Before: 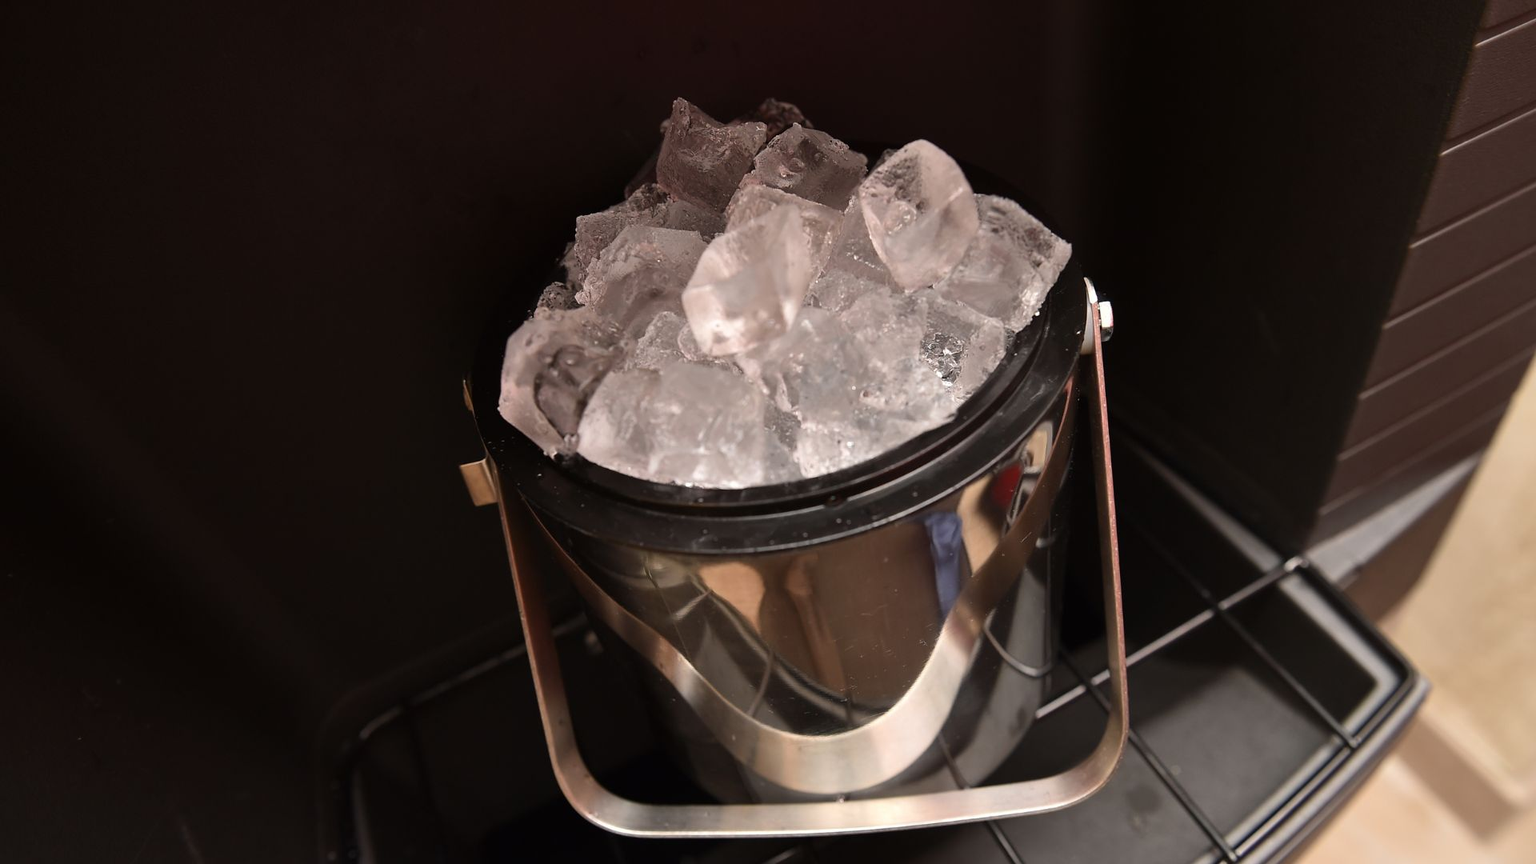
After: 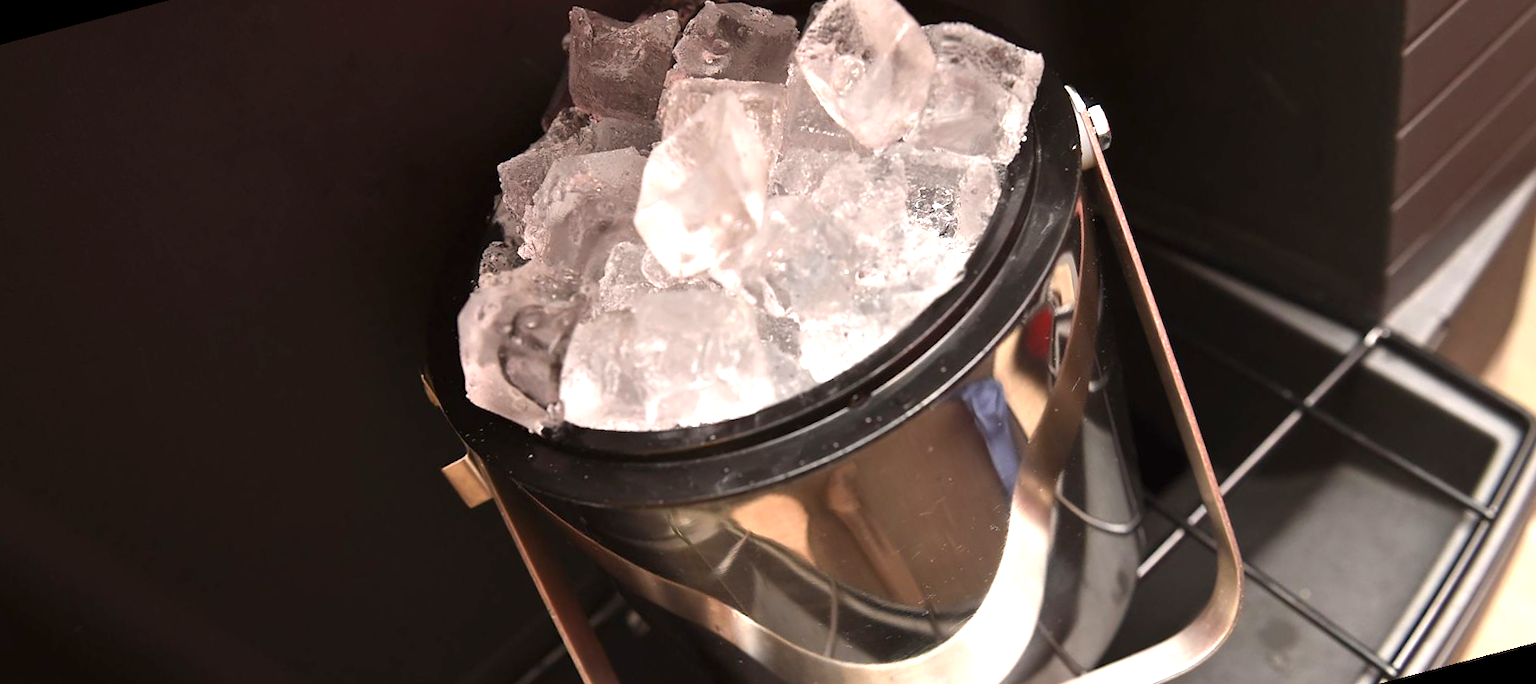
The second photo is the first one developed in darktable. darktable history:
rotate and perspective: rotation -14.8°, crop left 0.1, crop right 0.903, crop top 0.25, crop bottom 0.748
exposure: exposure 1 EV, compensate highlight preservation false
